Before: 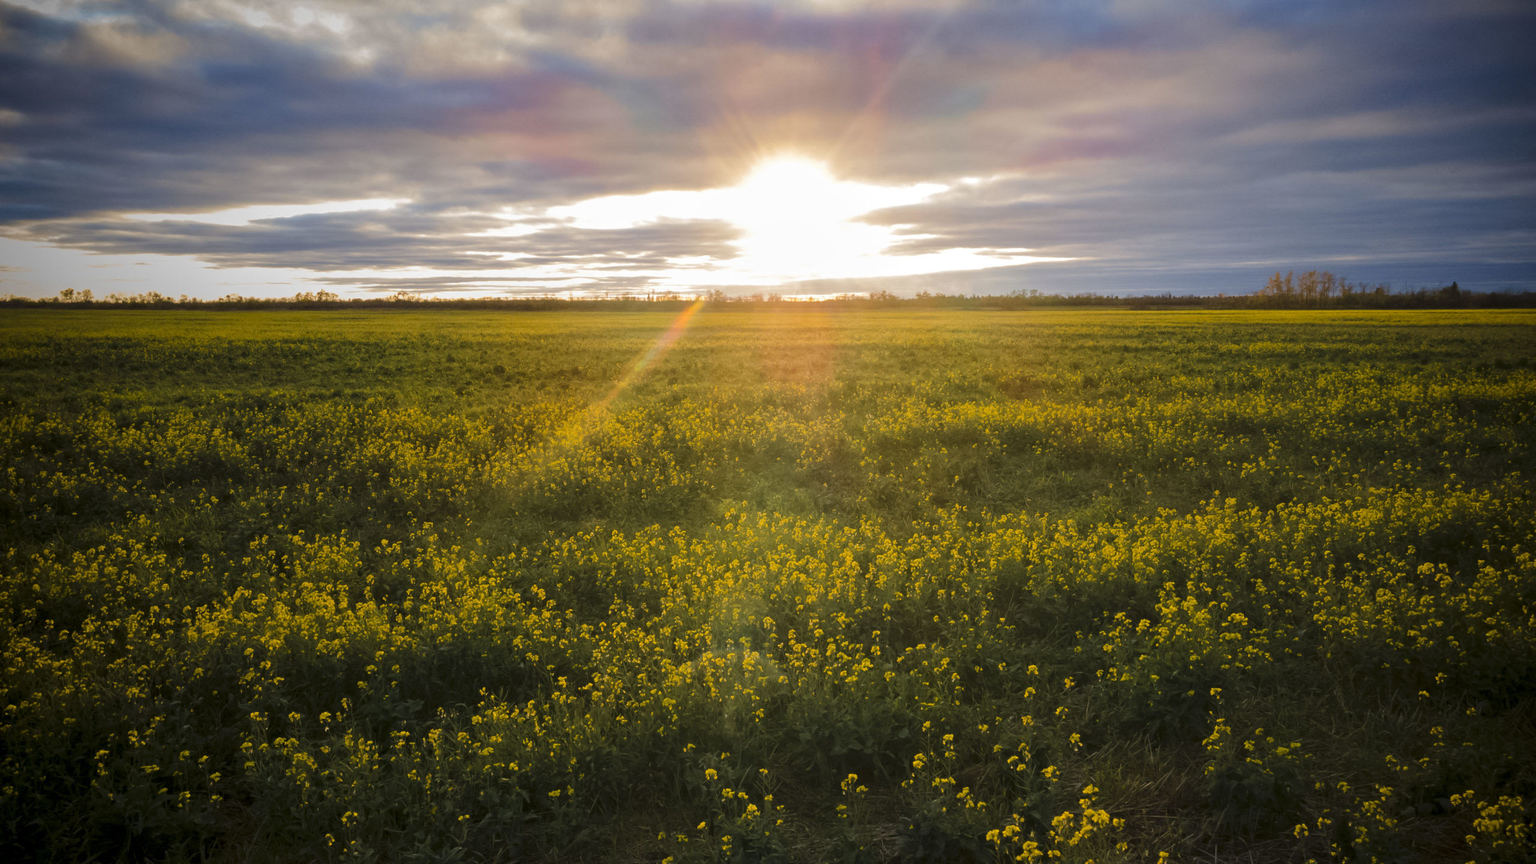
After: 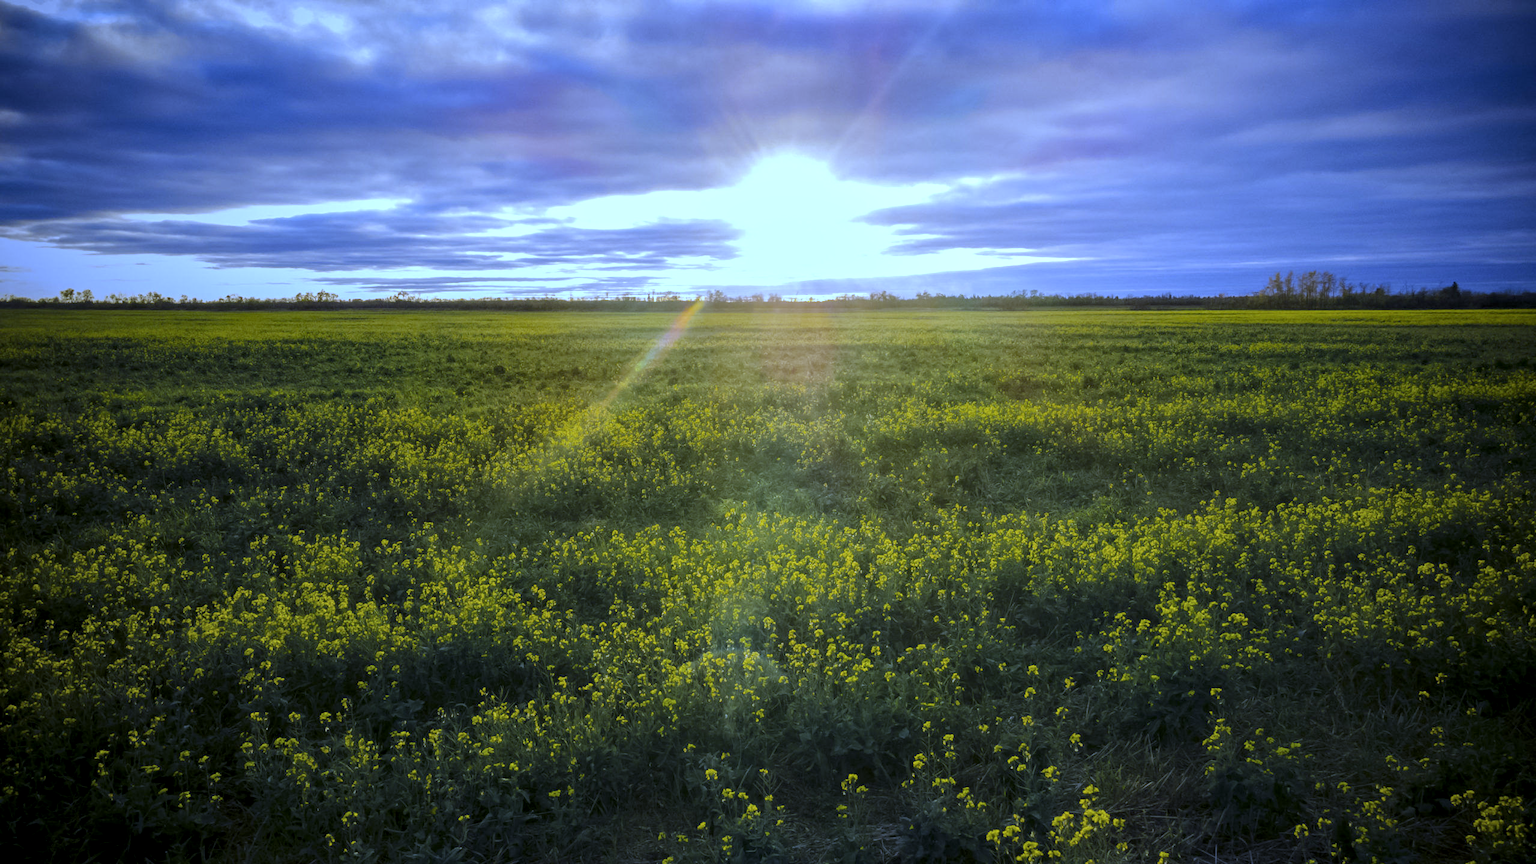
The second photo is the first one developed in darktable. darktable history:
local contrast: detail 130%
white balance: red 0.766, blue 1.537
base curve: preserve colors none
